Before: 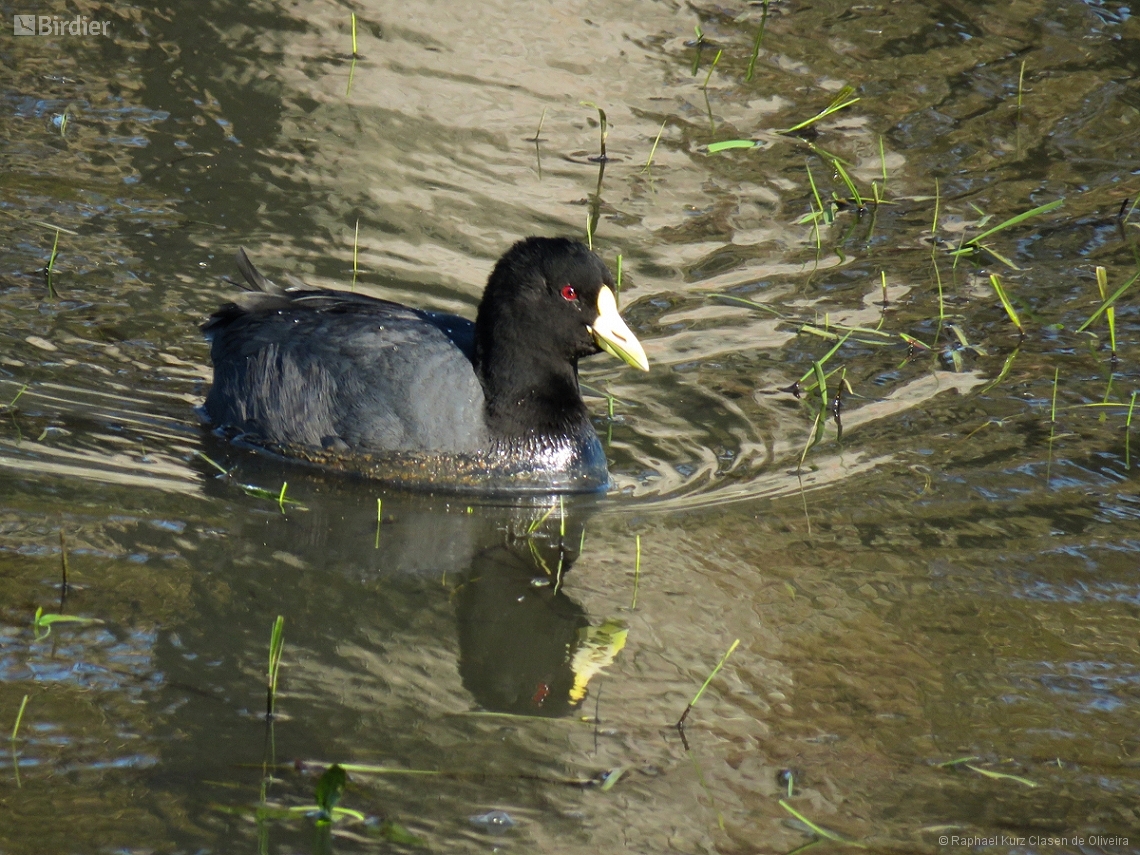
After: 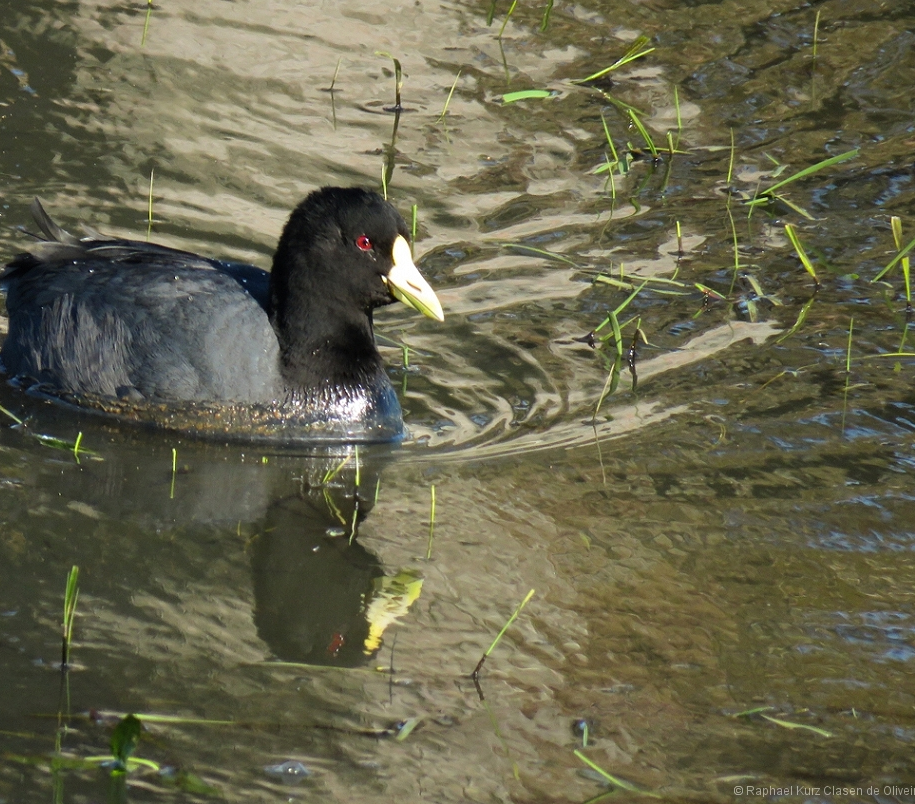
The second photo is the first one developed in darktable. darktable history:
crop and rotate: left 17.991%, top 5.869%, right 1.701%
